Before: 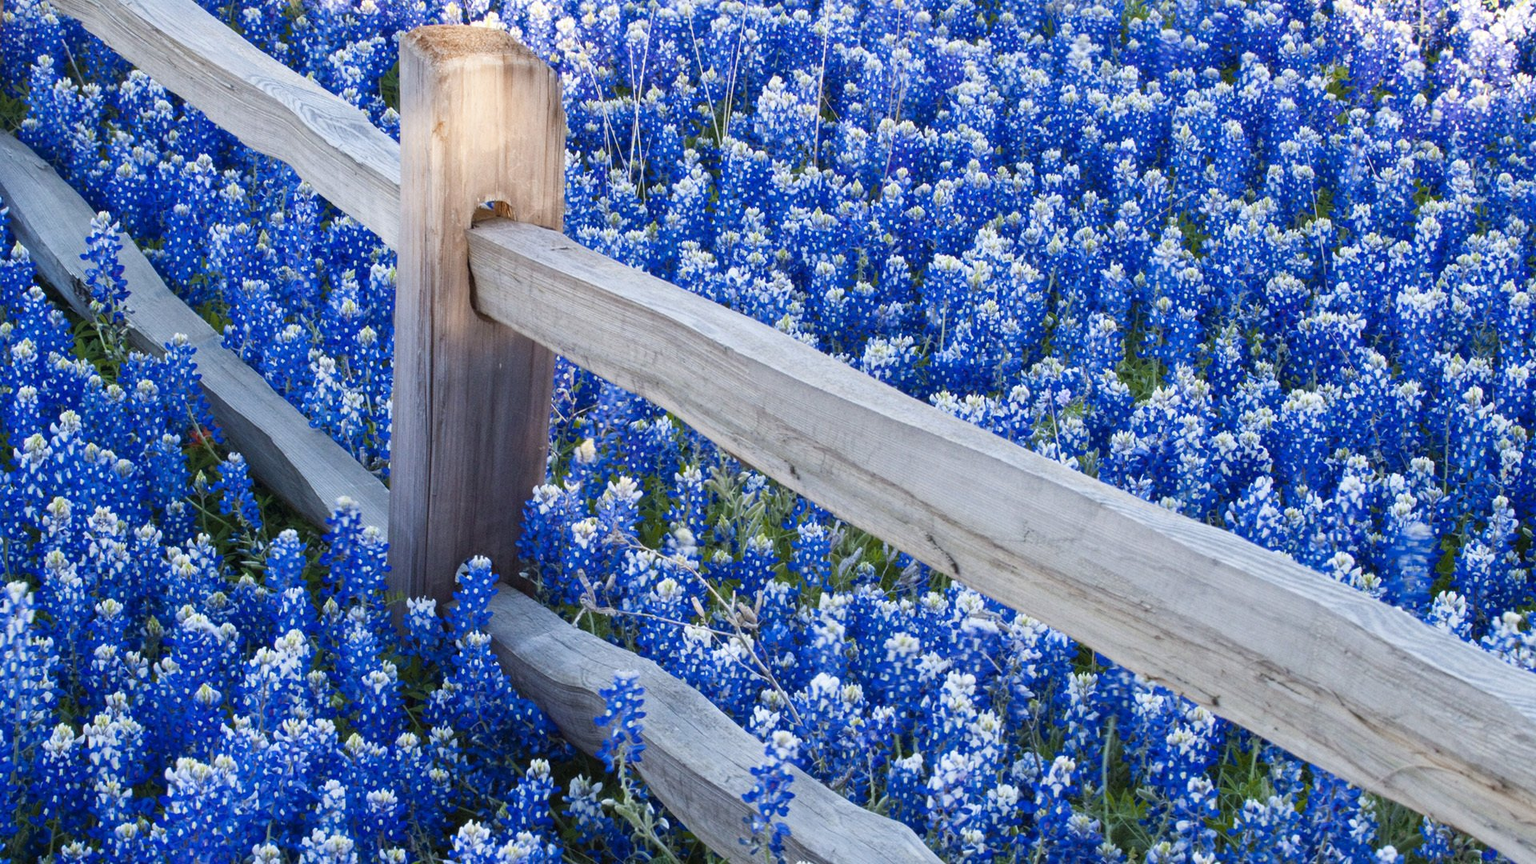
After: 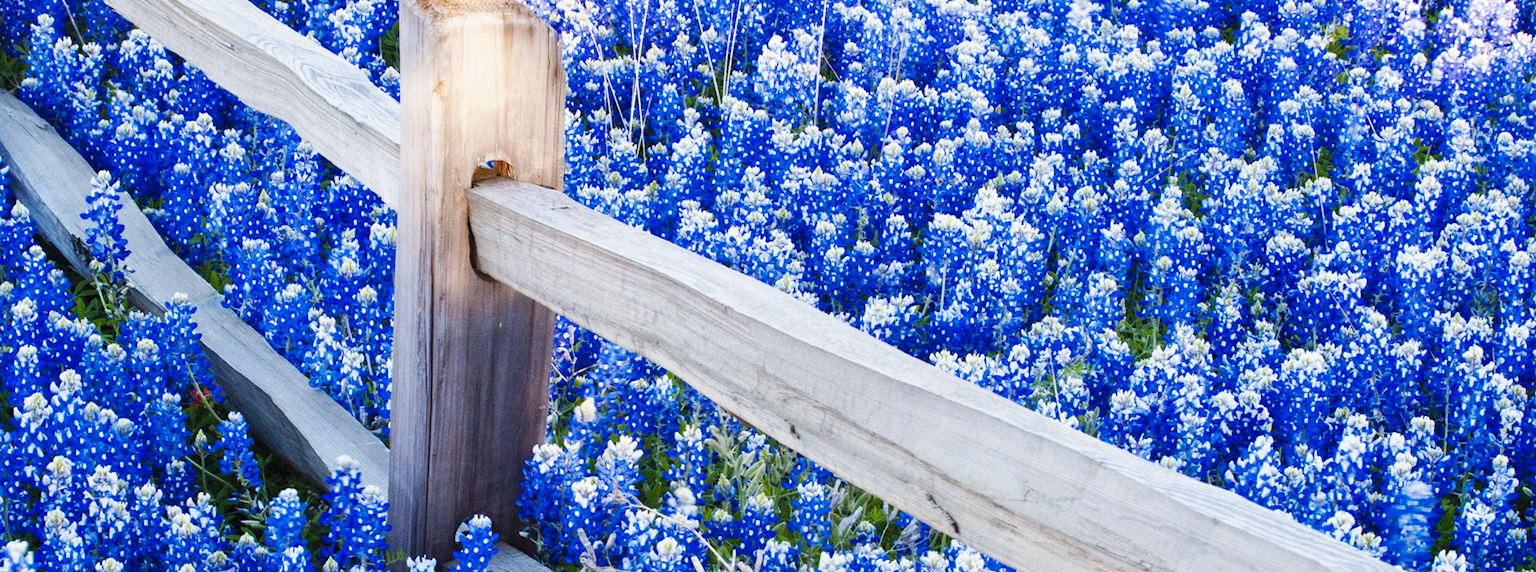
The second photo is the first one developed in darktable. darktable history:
crop and rotate: top 4.776%, bottom 28.839%
base curve: curves: ch0 [(0, 0) (0.032, 0.025) (0.121, 0.166) (0.206, 0.329) (0.605, 0.79) (1, 1)], preserve colors none
